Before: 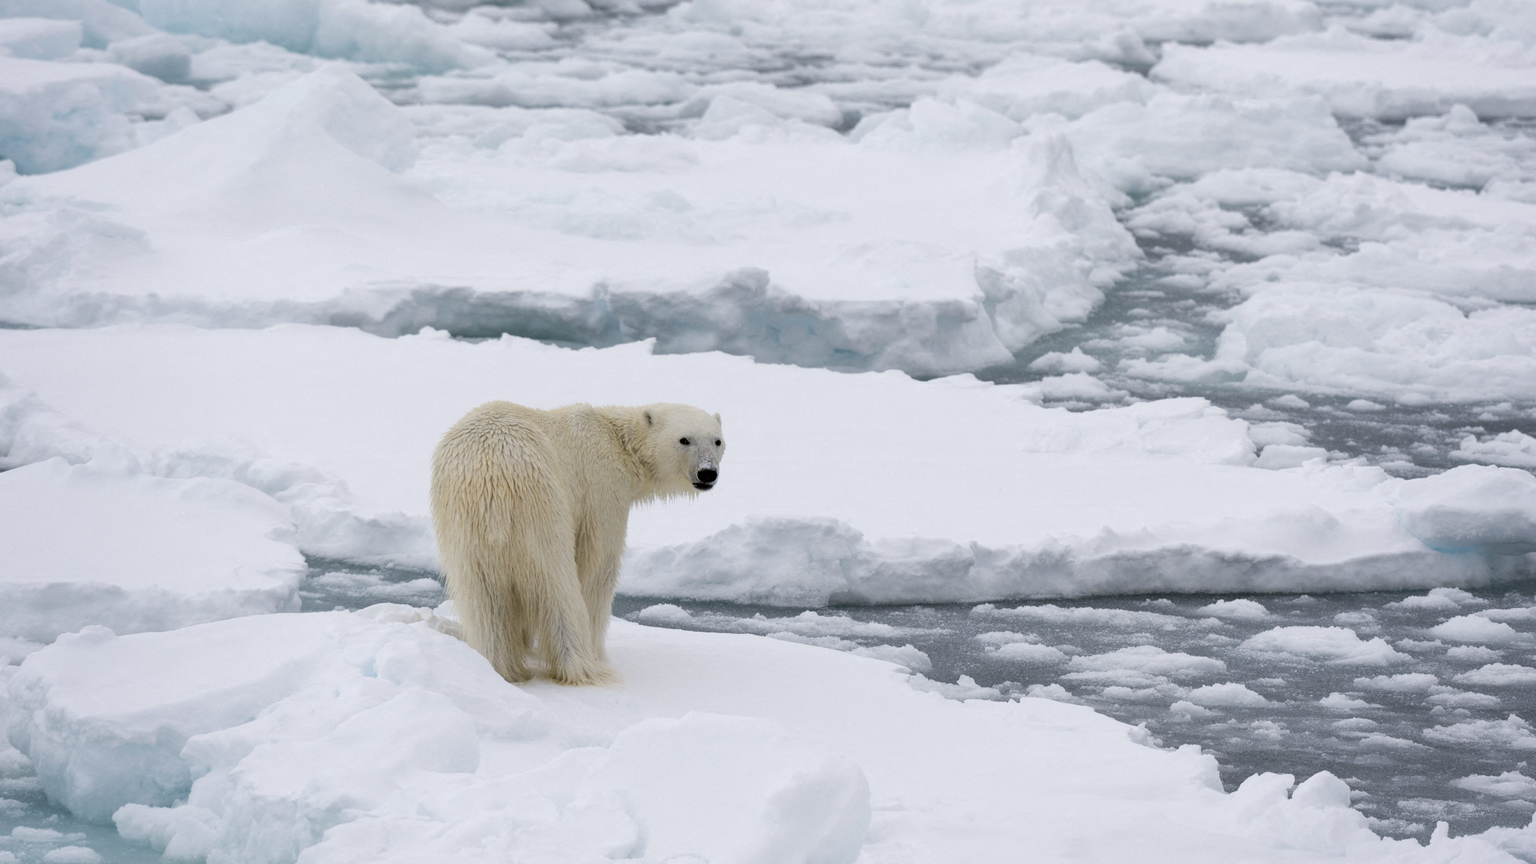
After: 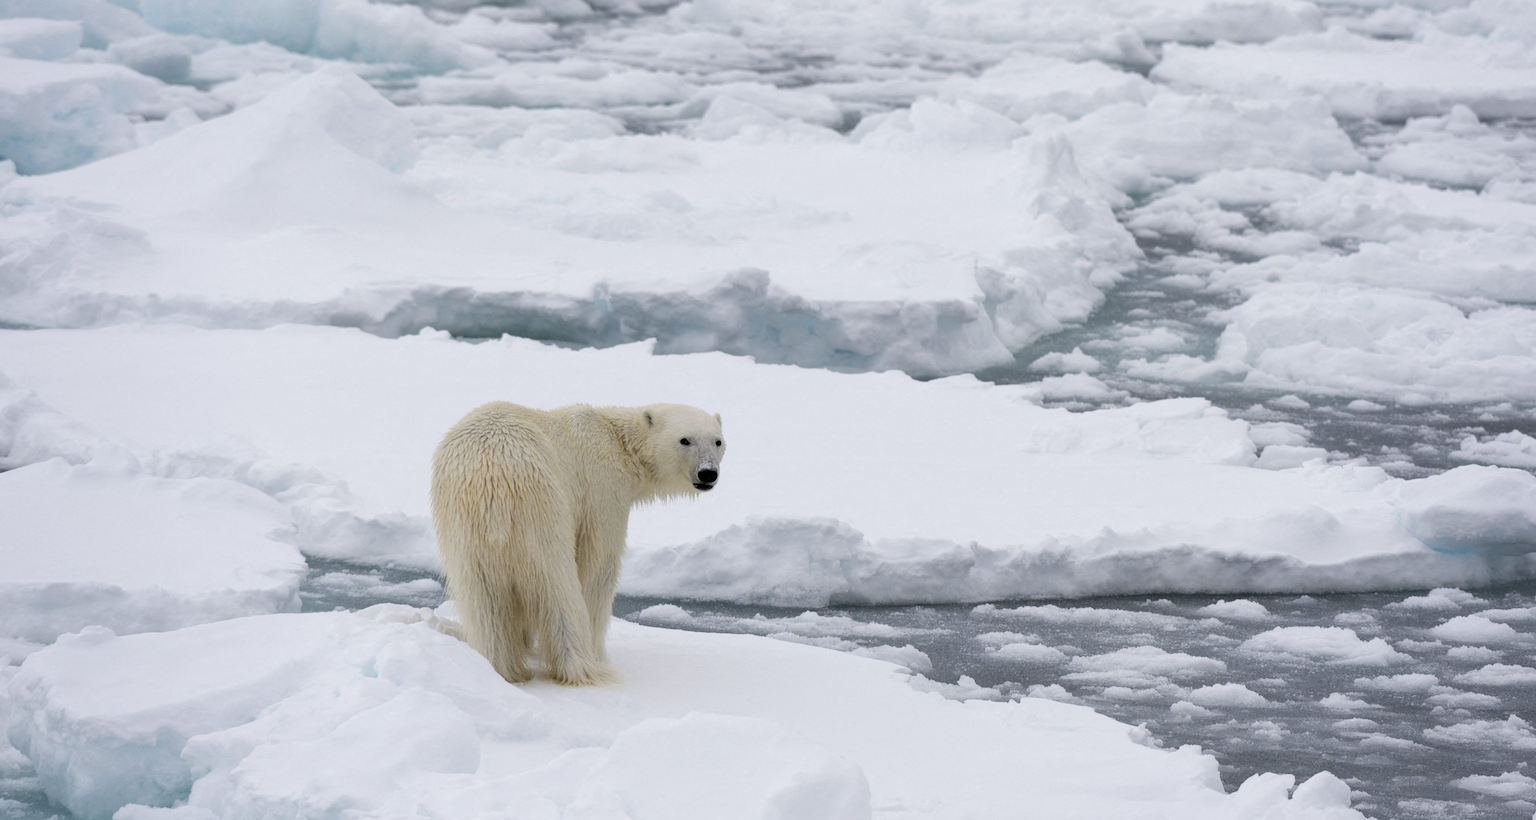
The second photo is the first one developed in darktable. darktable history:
crop and rotate: top 0.003%, bottom 5.045%
